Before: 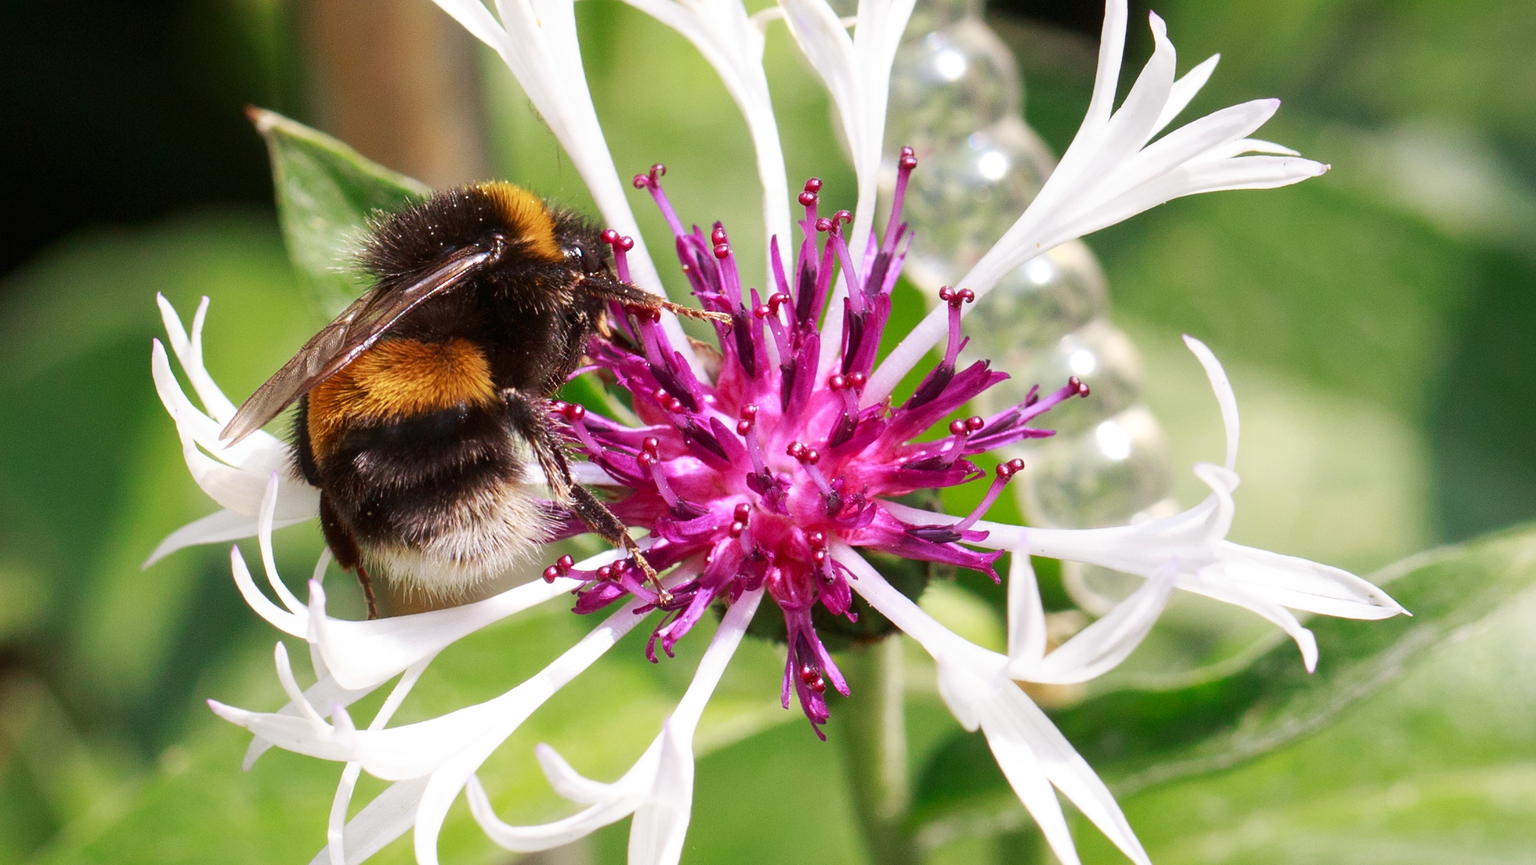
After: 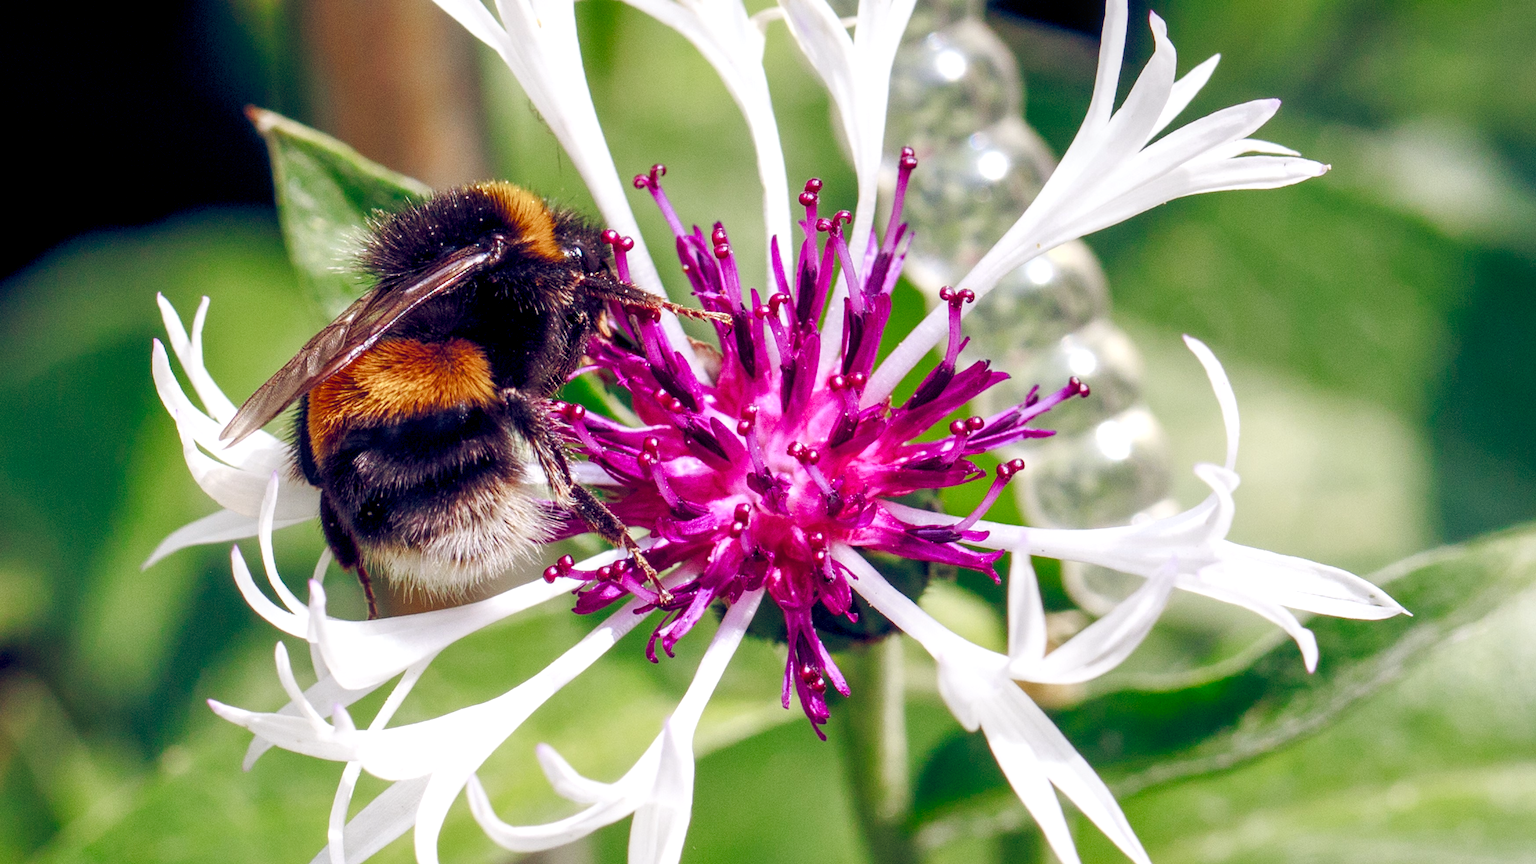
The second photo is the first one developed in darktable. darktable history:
local contrast: detail 130%
color balance rgb: global offset › luminance -0.3%, global offset › chroma 0.315%, global offset › hue 260.59°, perceptual saturation grading › global saturation 0.777%, perceptual saturation grading › highlights -16.803%, perceptual saturation grading › mid-tones 32.696%, perceptual saturation grading › shadows 50.532%
